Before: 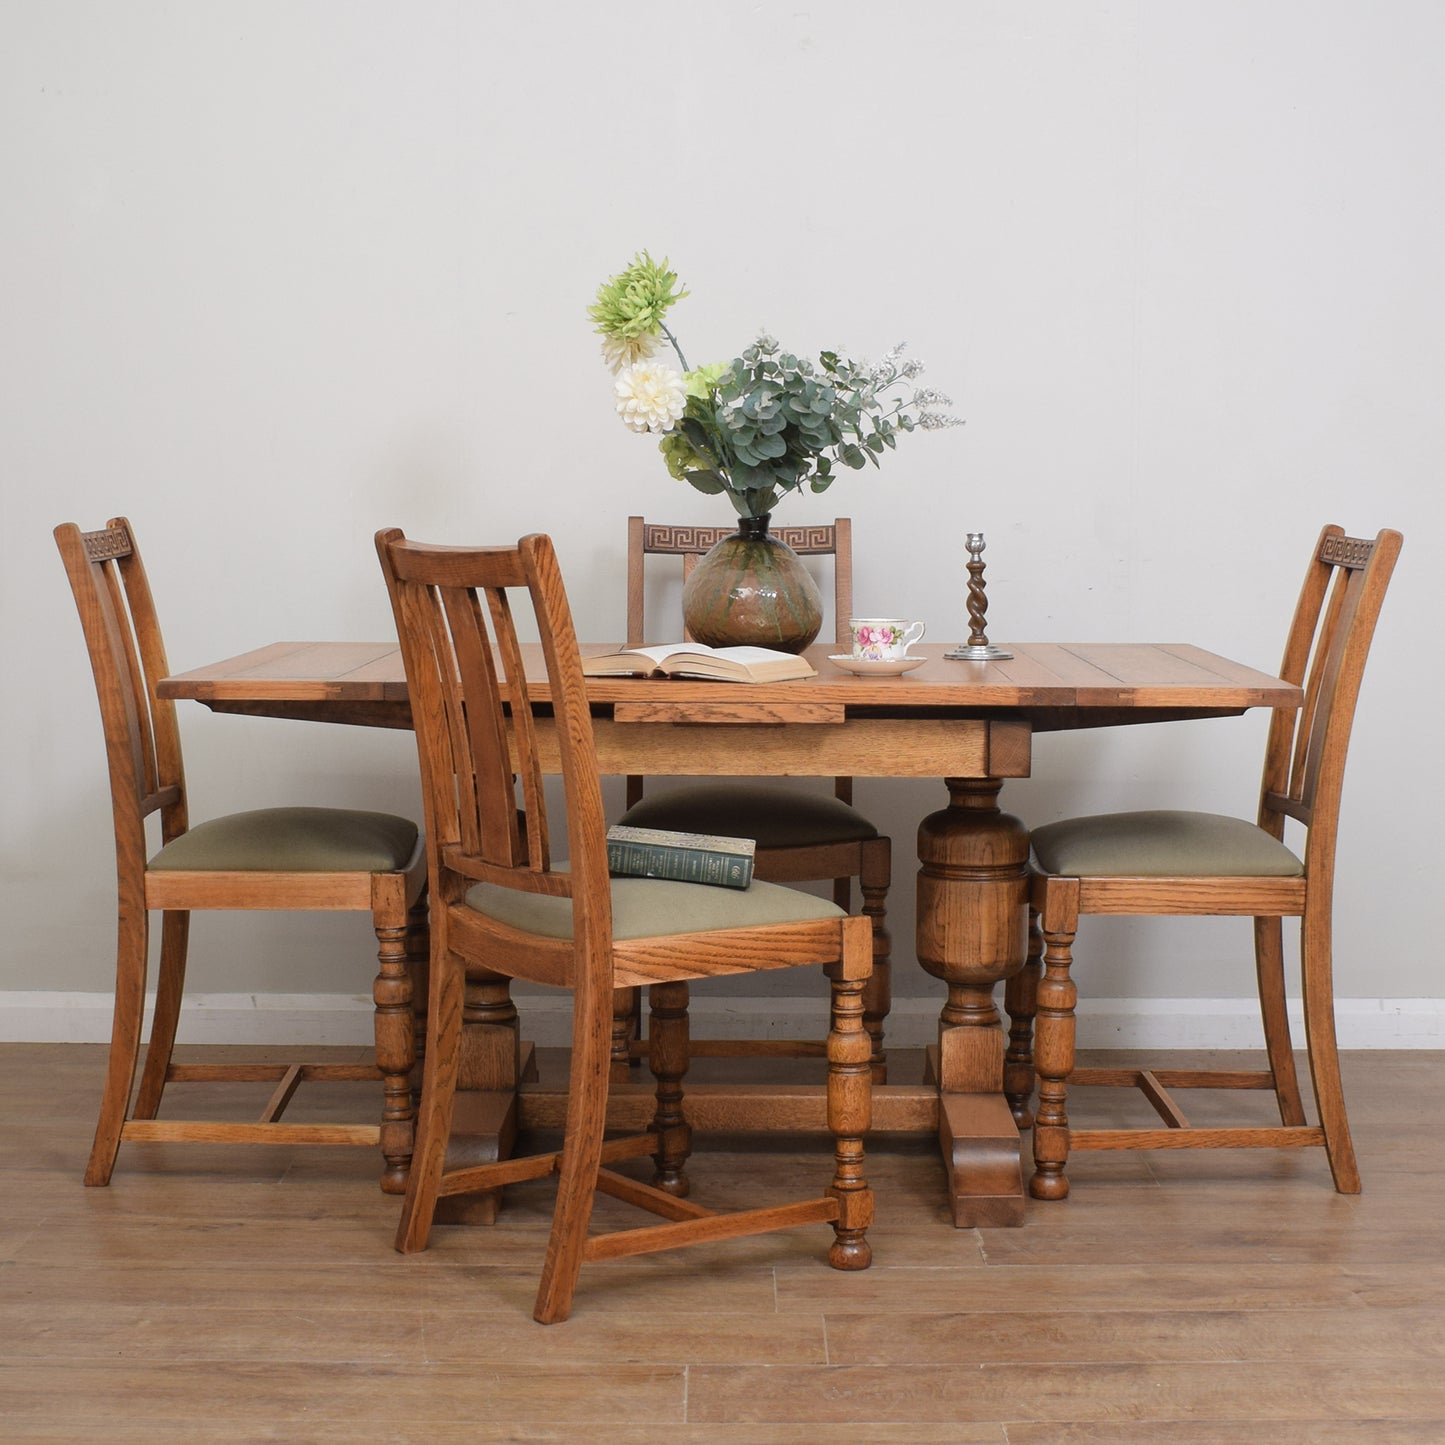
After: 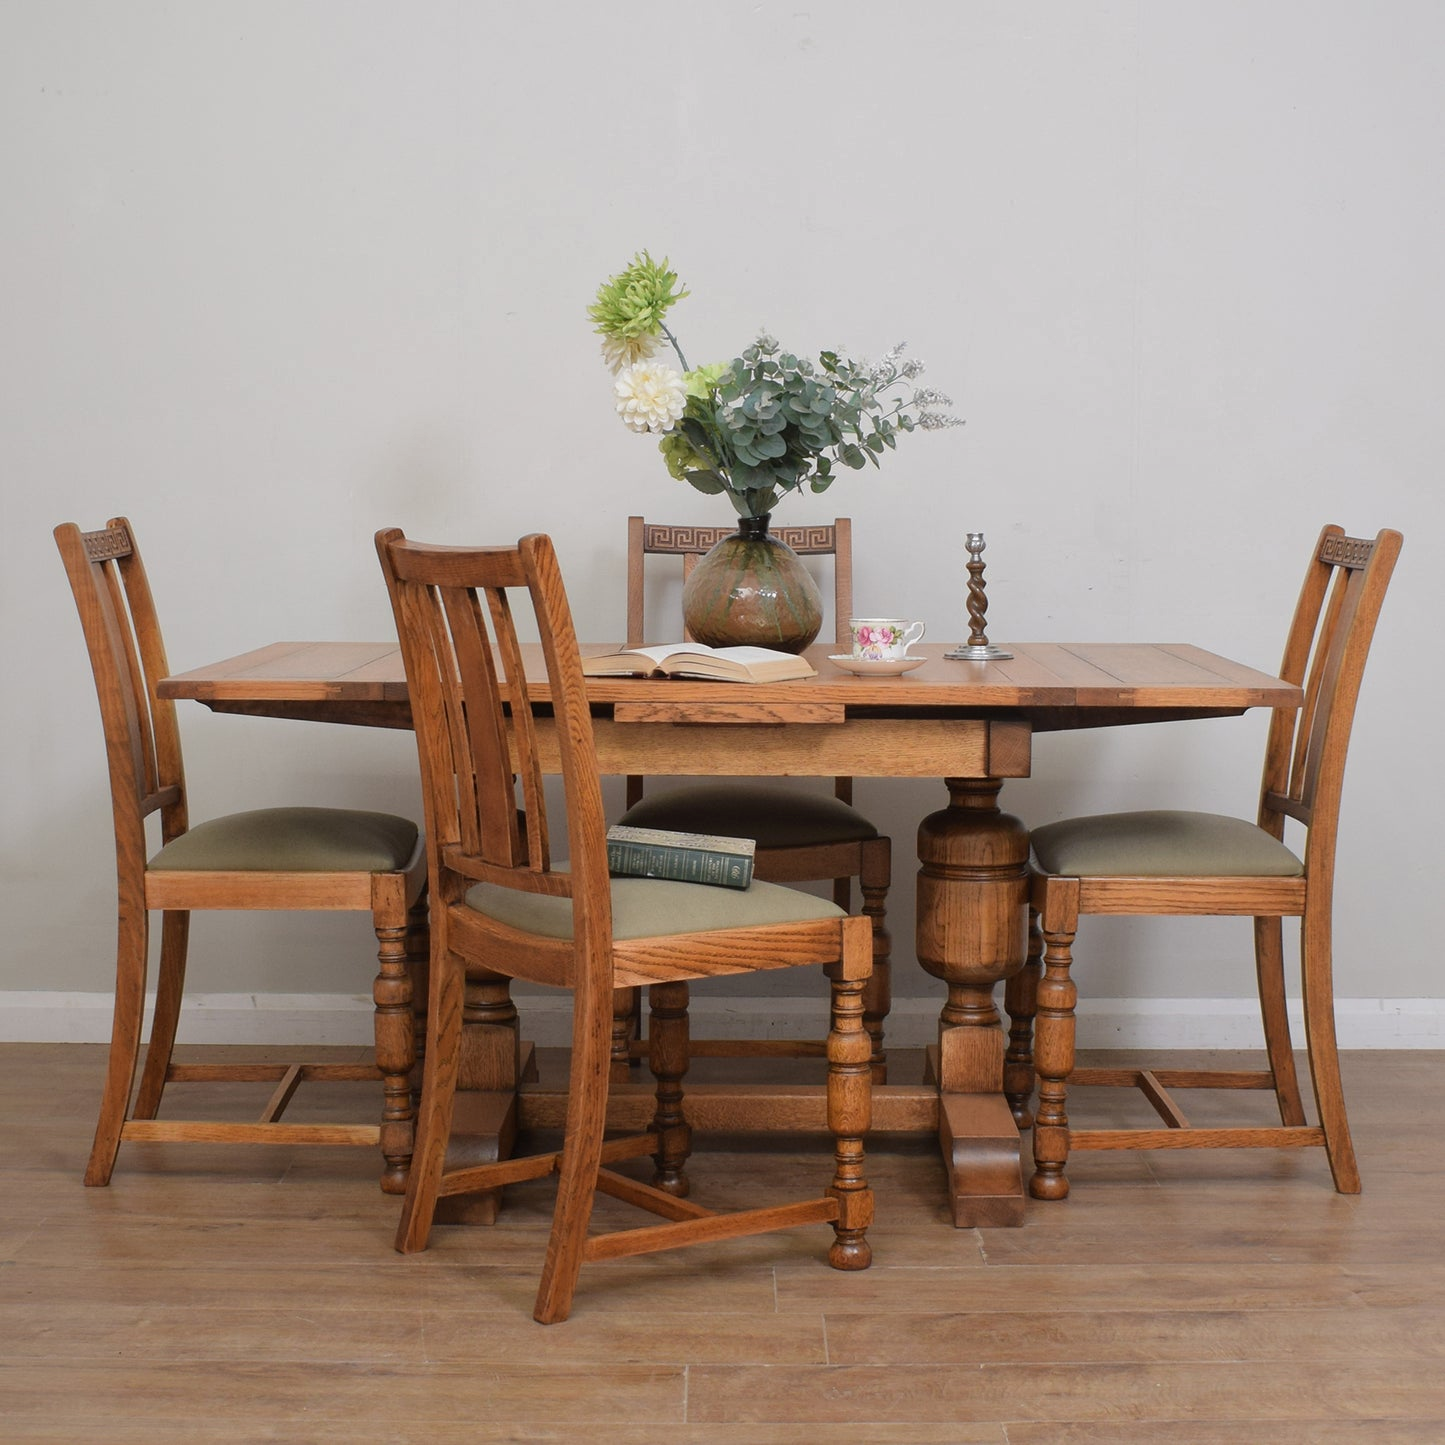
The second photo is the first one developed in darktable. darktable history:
shadows and highlights: shadows -20.61, white point adjustment -2.07, highlights -35.01
